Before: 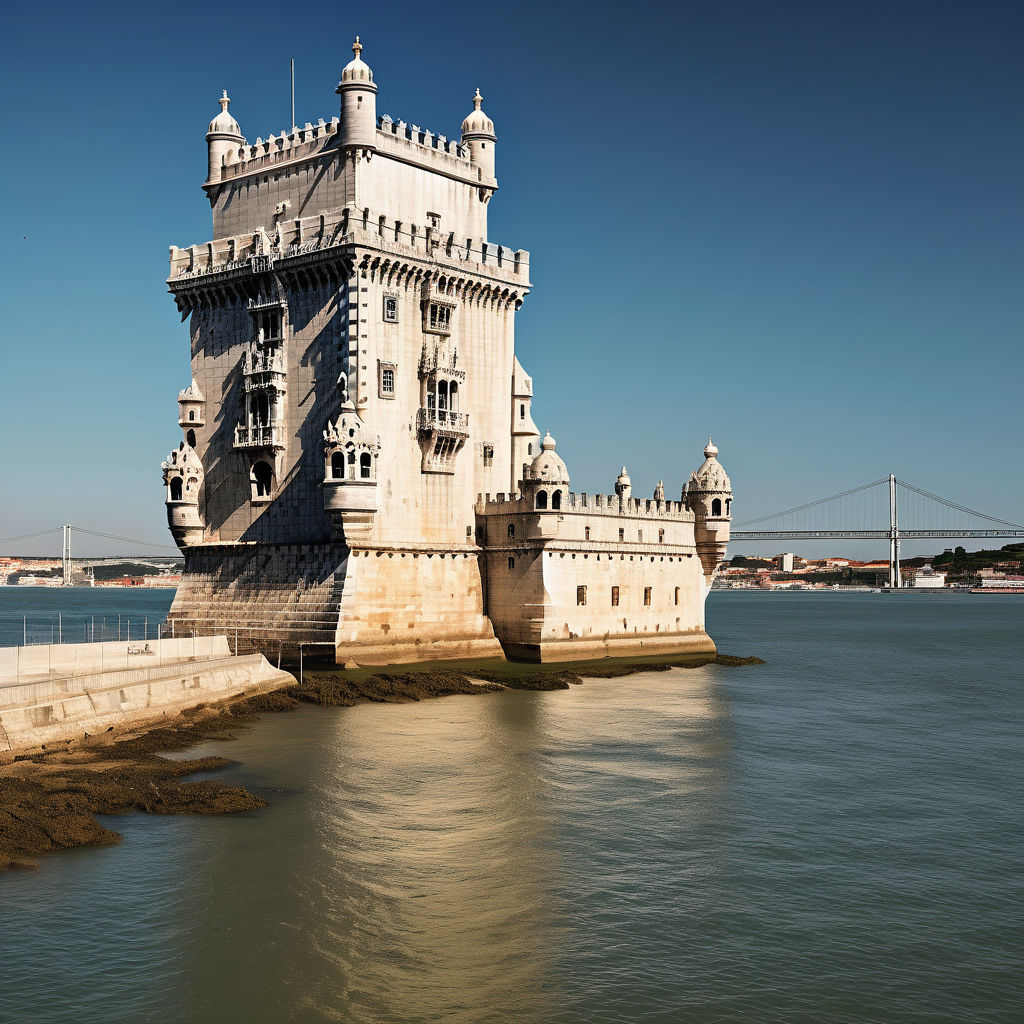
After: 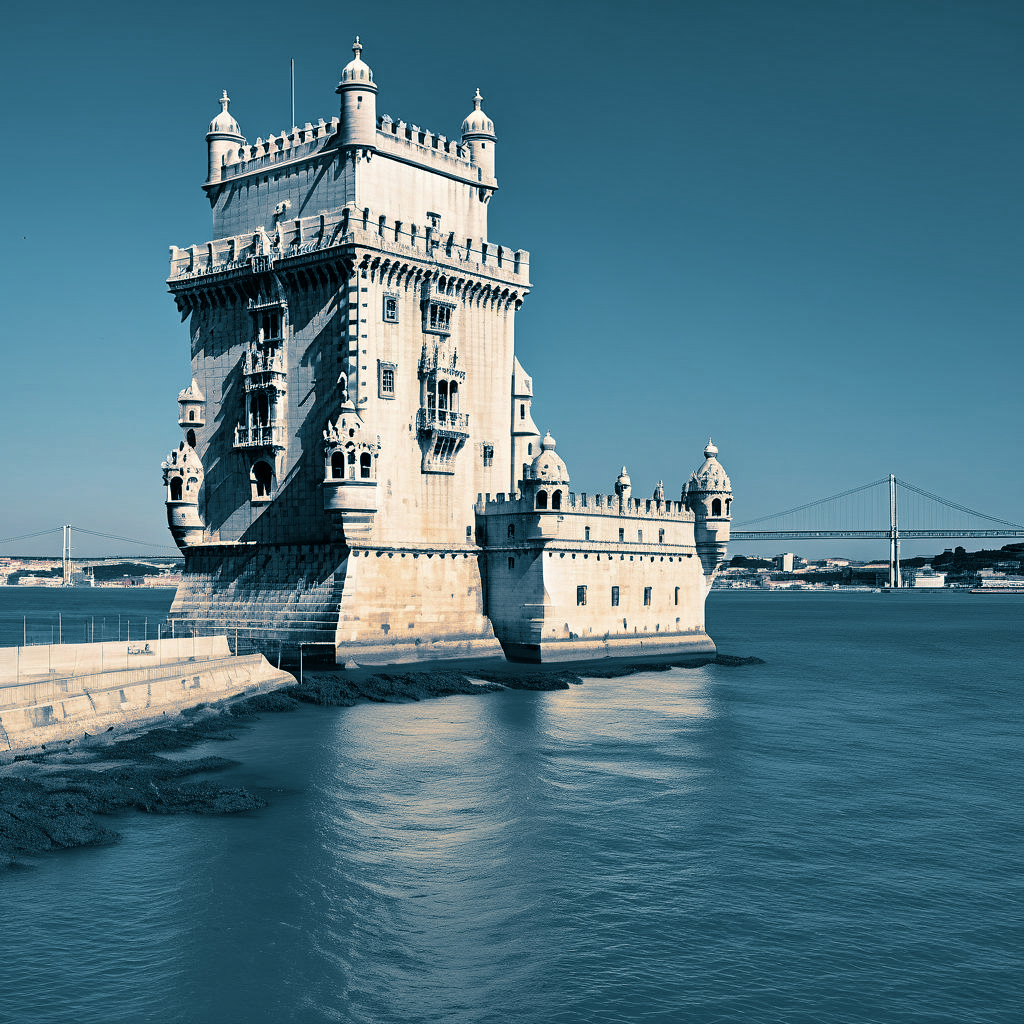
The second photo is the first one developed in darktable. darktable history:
color balance: input saturation 100.43%, contrast fulcrum 14.22%, output saturation 70.41%
velvia: on, module defaults
white balance: red 1.009, blue 0.985
shadows and highlights: shadows 60, soften with gaussian
split-toning: shadows › hue 212.4°, balance -70
